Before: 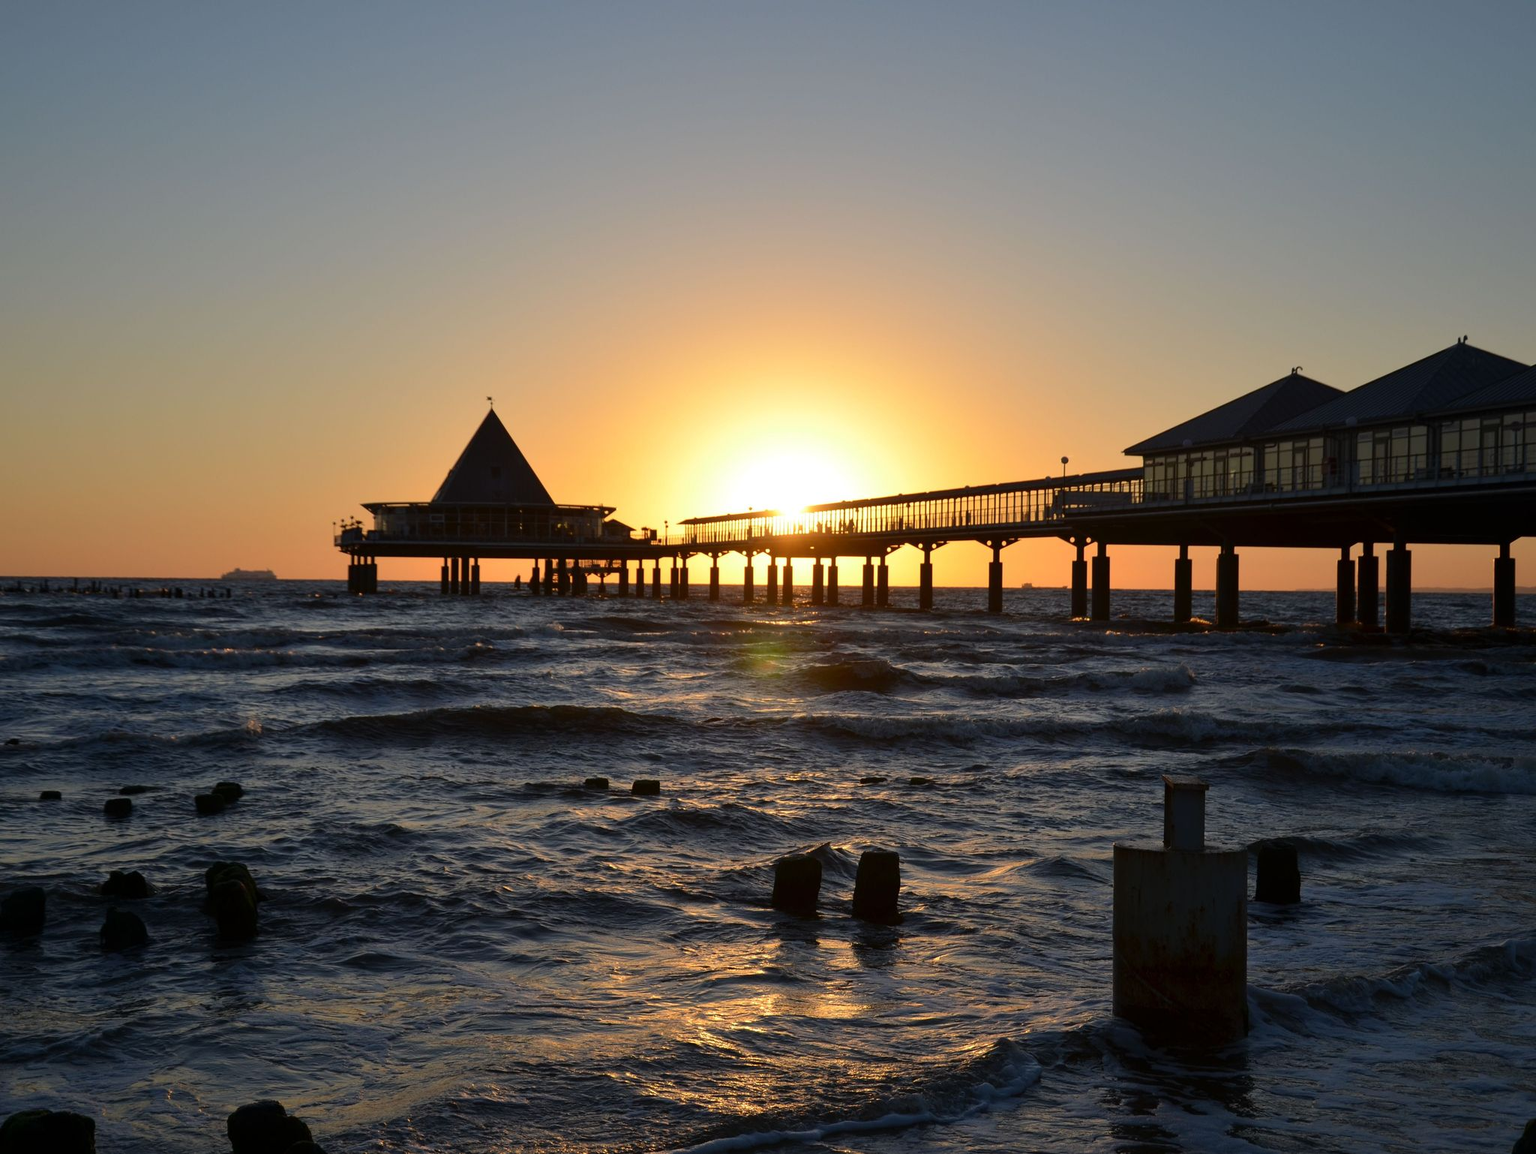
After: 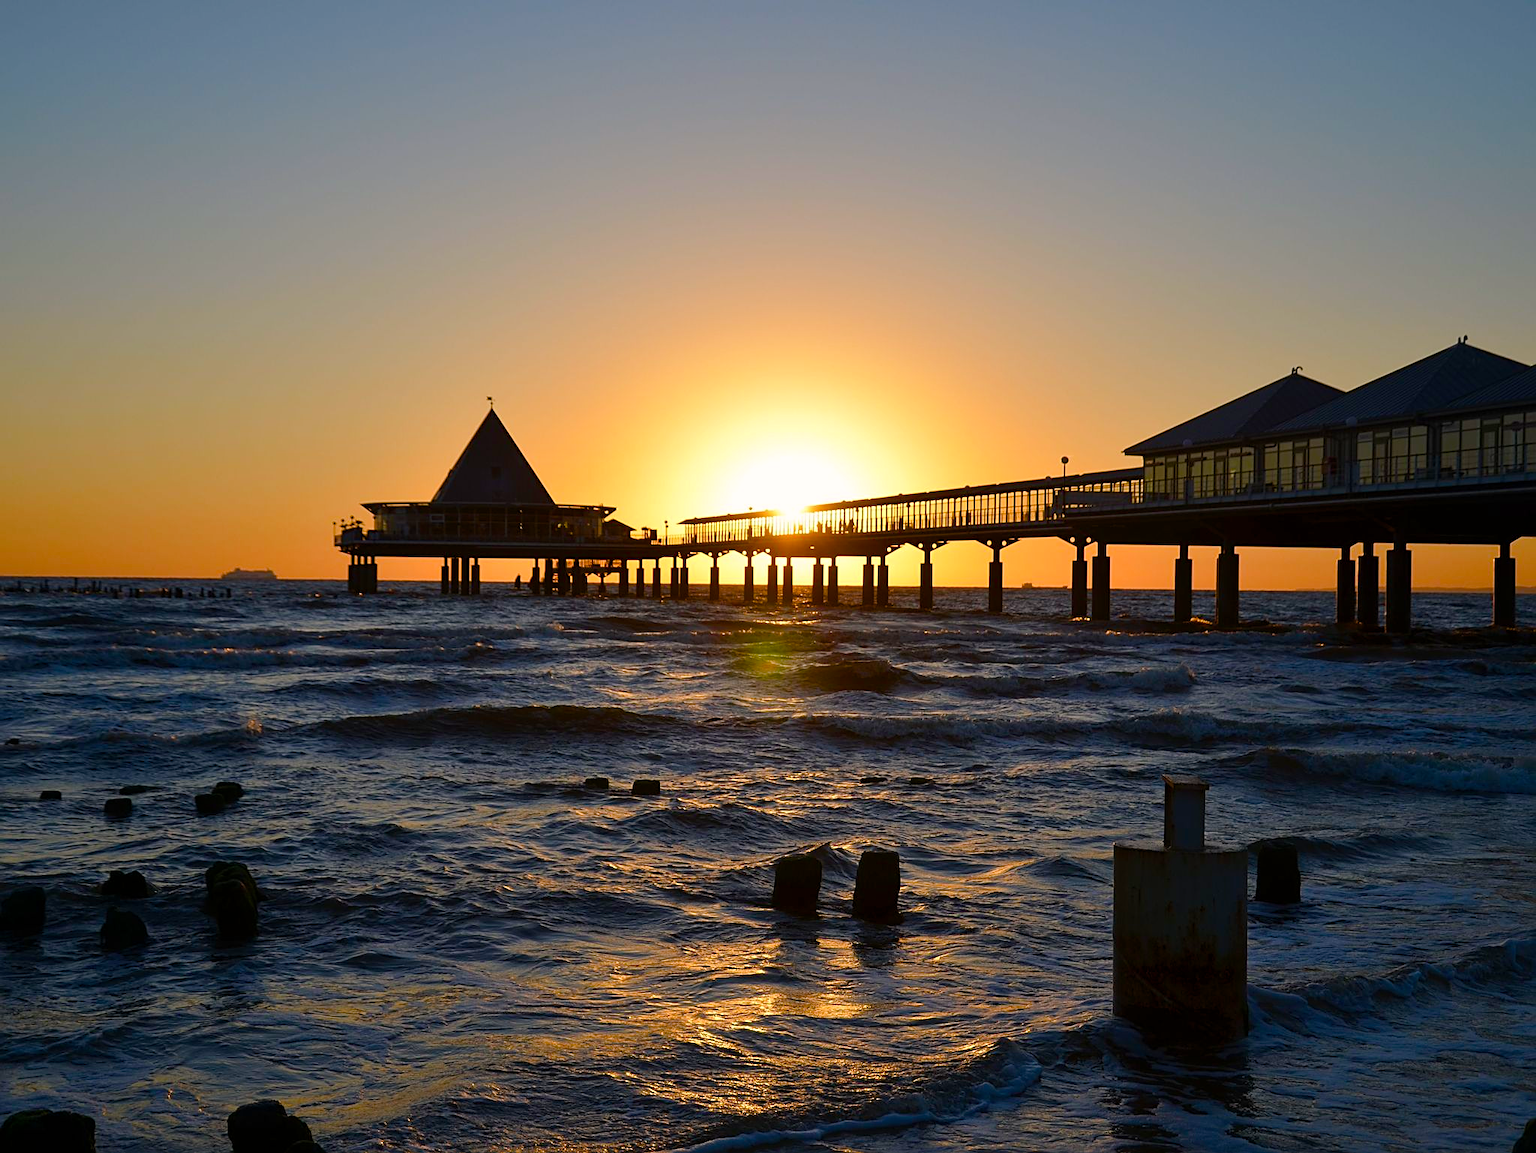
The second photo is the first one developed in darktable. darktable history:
sharpen: on, module defaults
base curve: curves: ch0 [(0, 0) (0.297, 0.298) (1, 1)], exposure shift 0.01, preserve colors none
color balance rgb: highlights gain › chroma 1.104%, highlights gain › hue 52.83°, linear chroma grading › shadows 19.342%, linear chroma grading › highlights 2.285%, linear chroma grading › mid-tones 10.531%, perceptual saturation grading › global saturation 23.958%, perceptual saturation grading › highlights -23.872%, perceptual saturation grading › mid-tones 23.897%, perceptual saturation grading › shadows 39.22%
